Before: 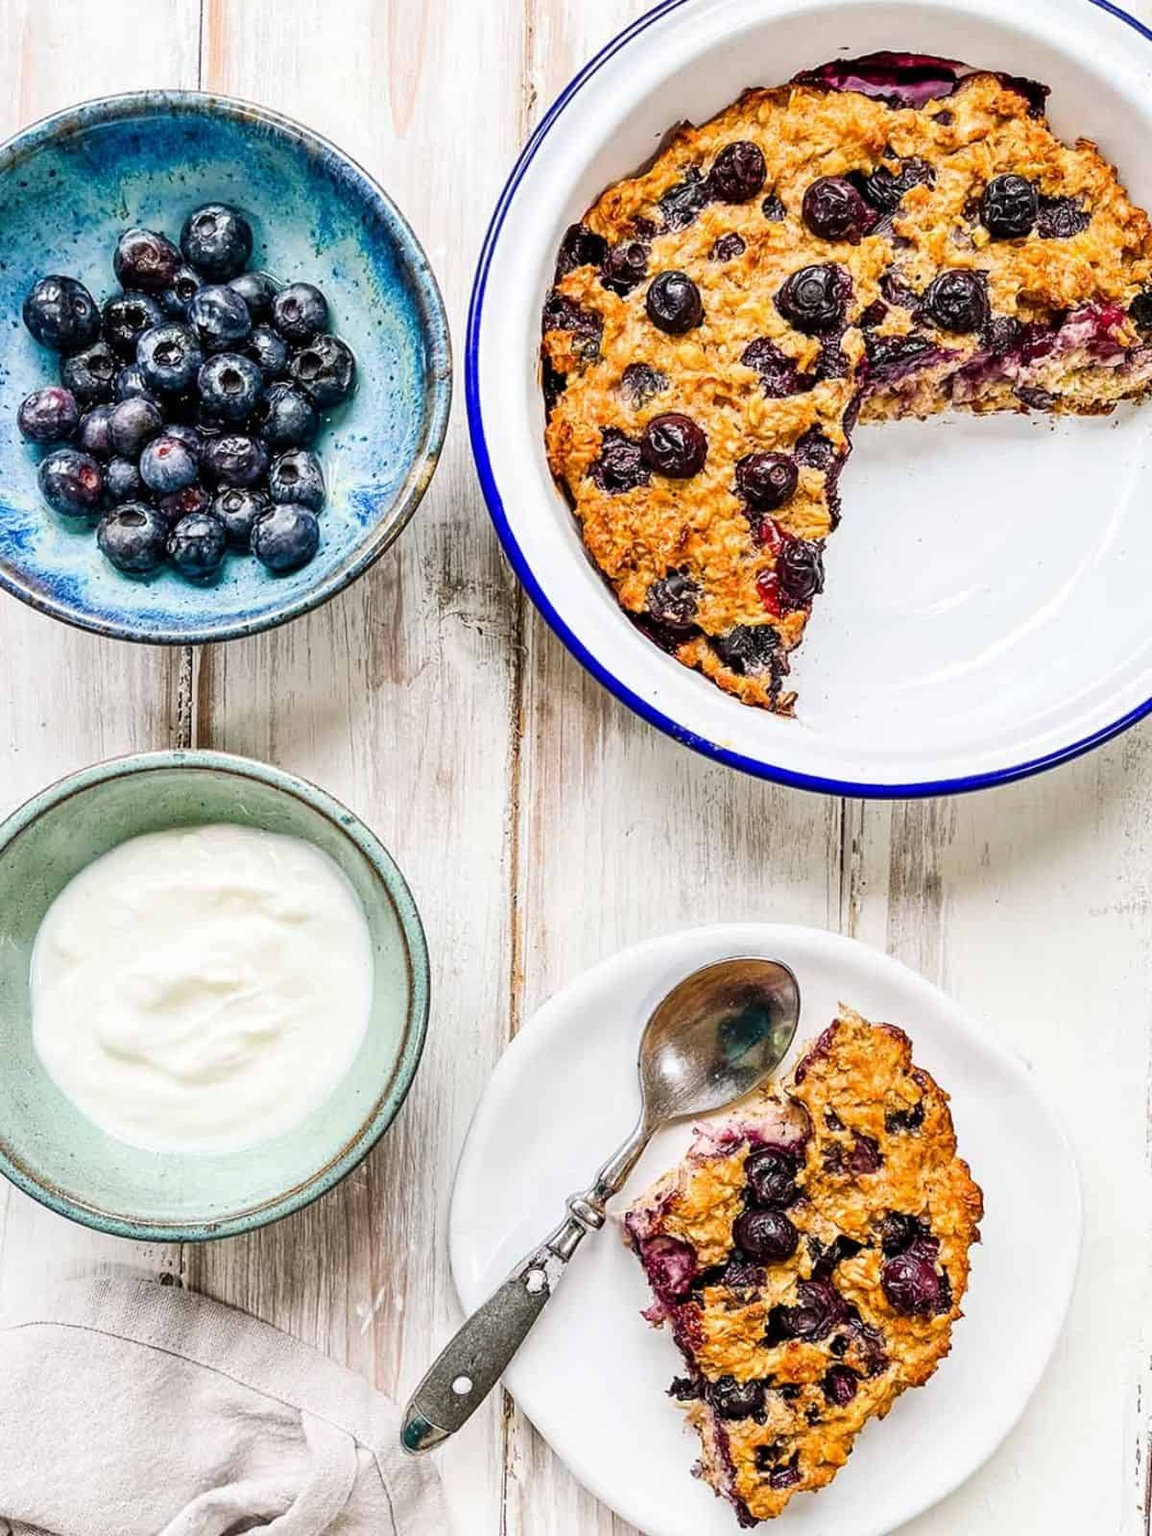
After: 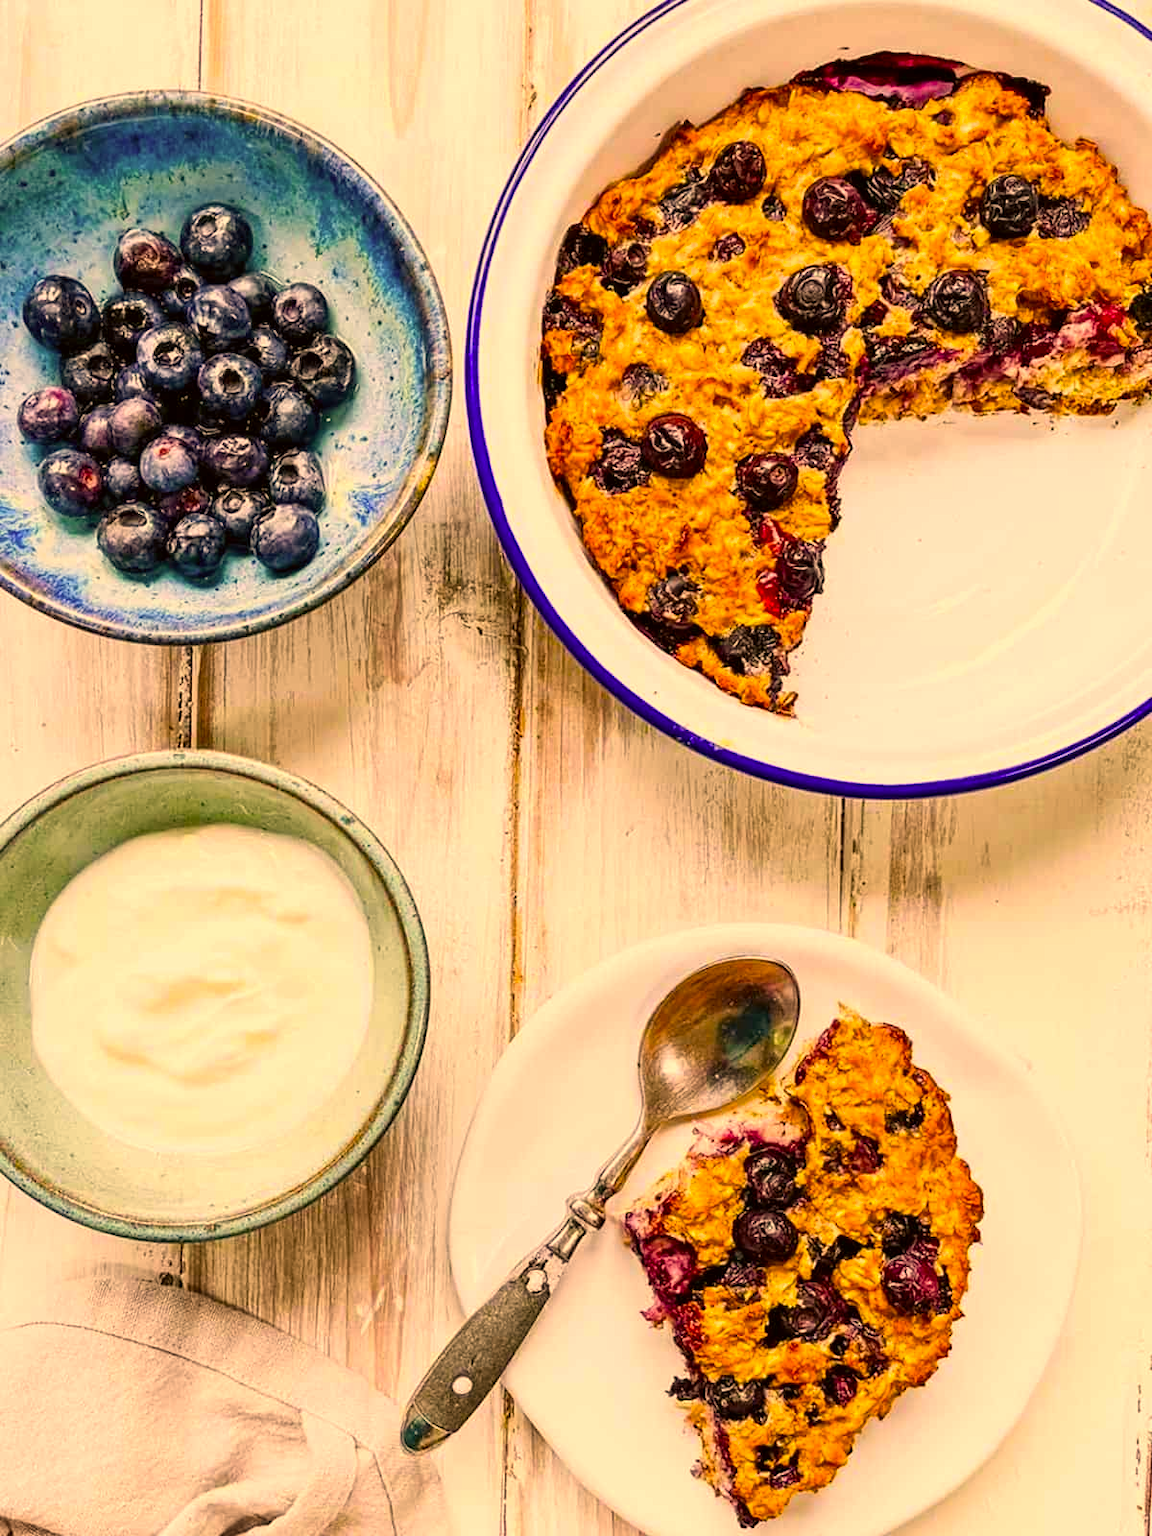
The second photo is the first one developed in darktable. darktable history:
color balance rgb: perceptual saturation grading › global saturation 30%, global vibrance 20%
color correction: highlights a* 17.94, highlights b* 35.39, shadows a* 1.48, shadows b* 6.42, saturation 1.01
